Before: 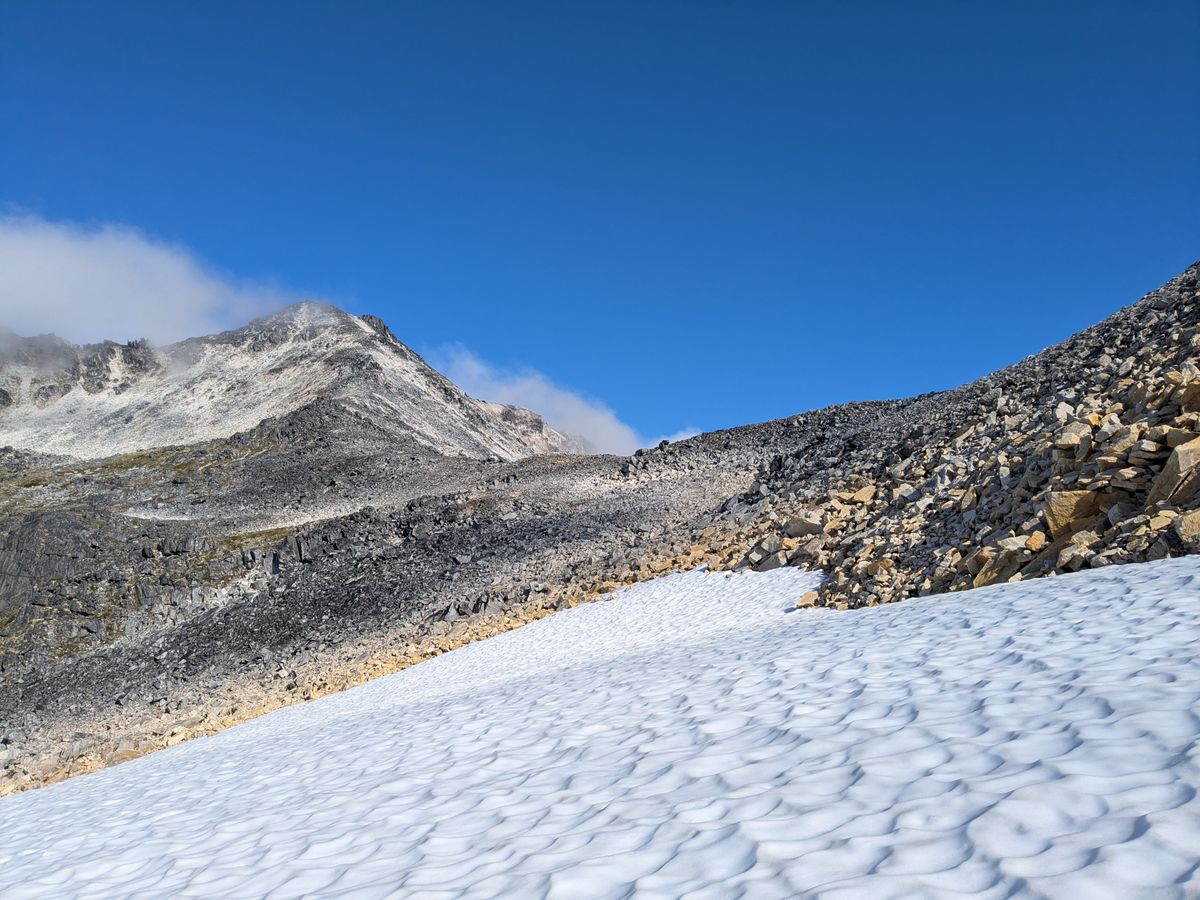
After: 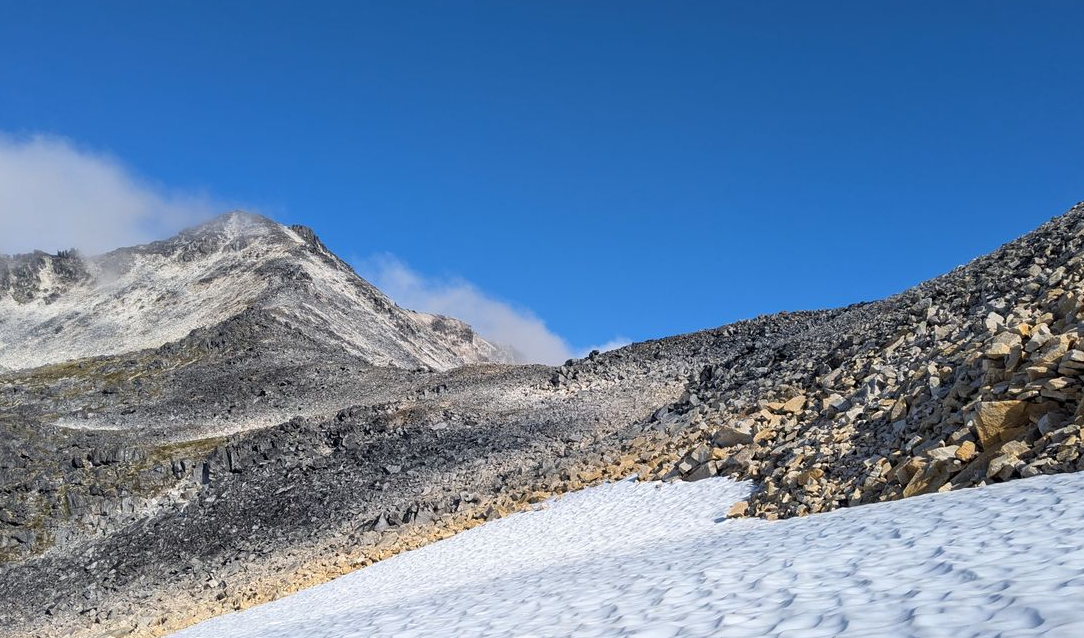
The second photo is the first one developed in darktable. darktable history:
crop: left 5.896%, top 10.014%, right 3.696%, bottom 19.051%
